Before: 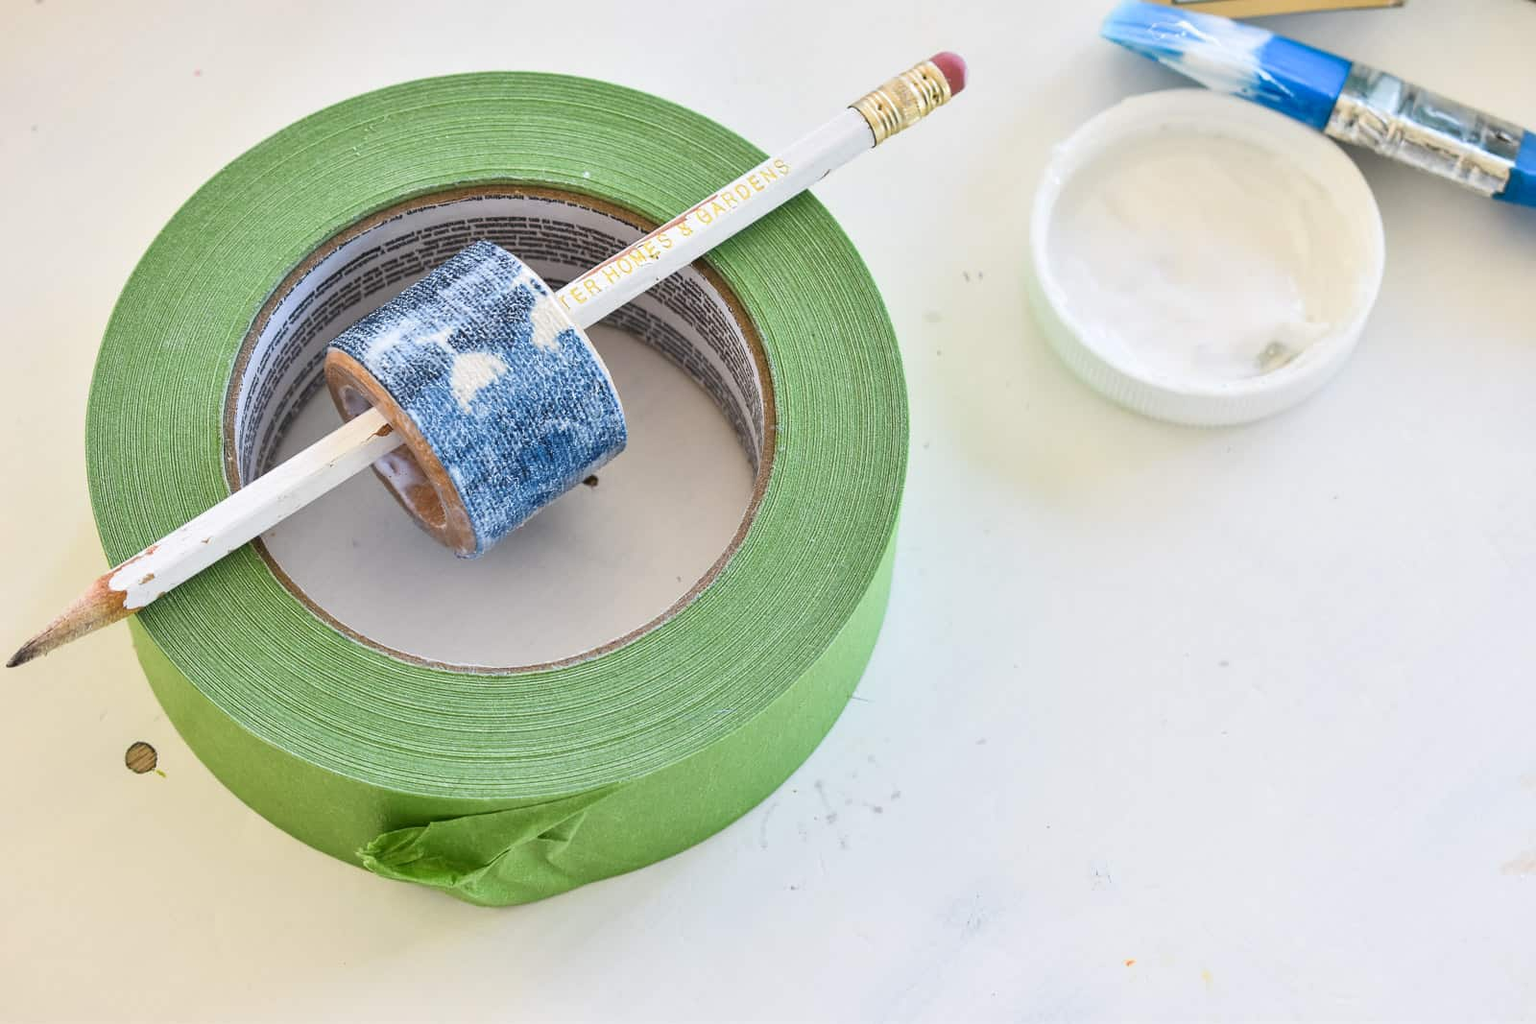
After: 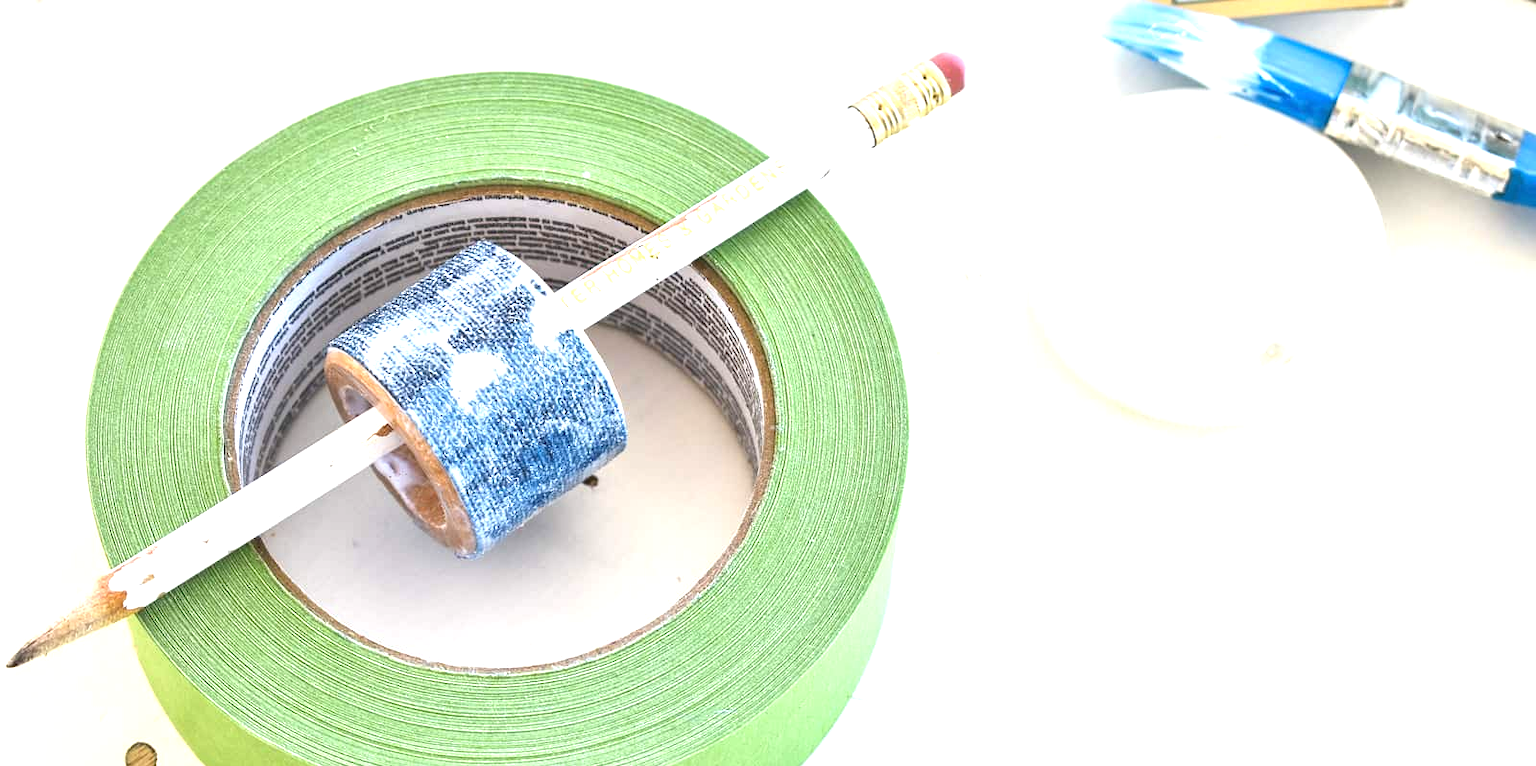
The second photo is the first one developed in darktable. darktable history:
crop: bottom 24.967%
exposure: black level correction 0, exposure 1 EV, compensate exposure bias true, compensate highlight preservation false
